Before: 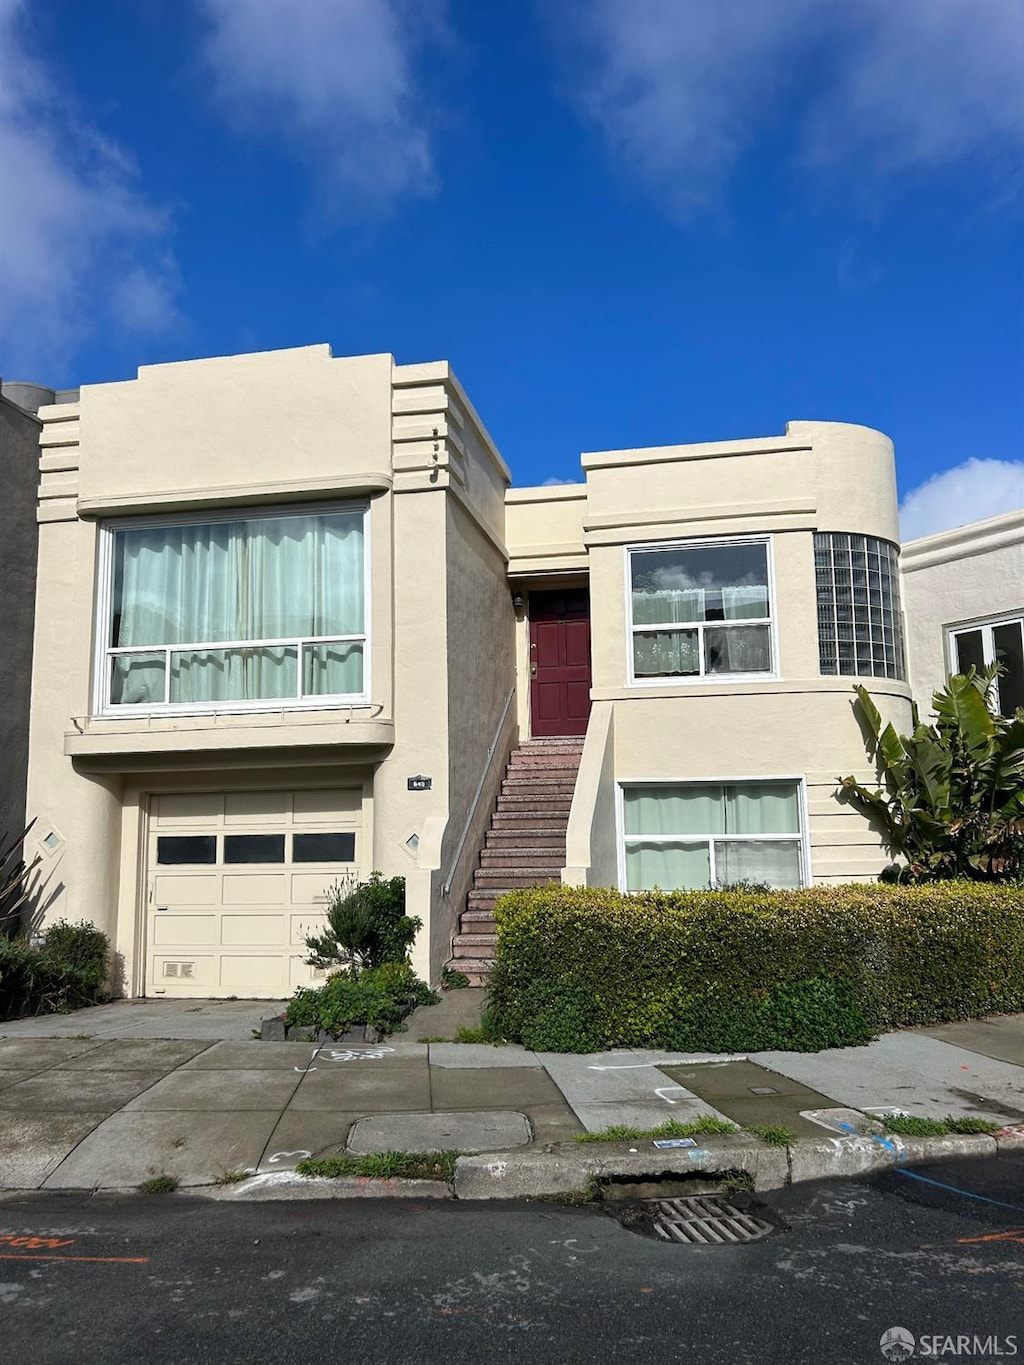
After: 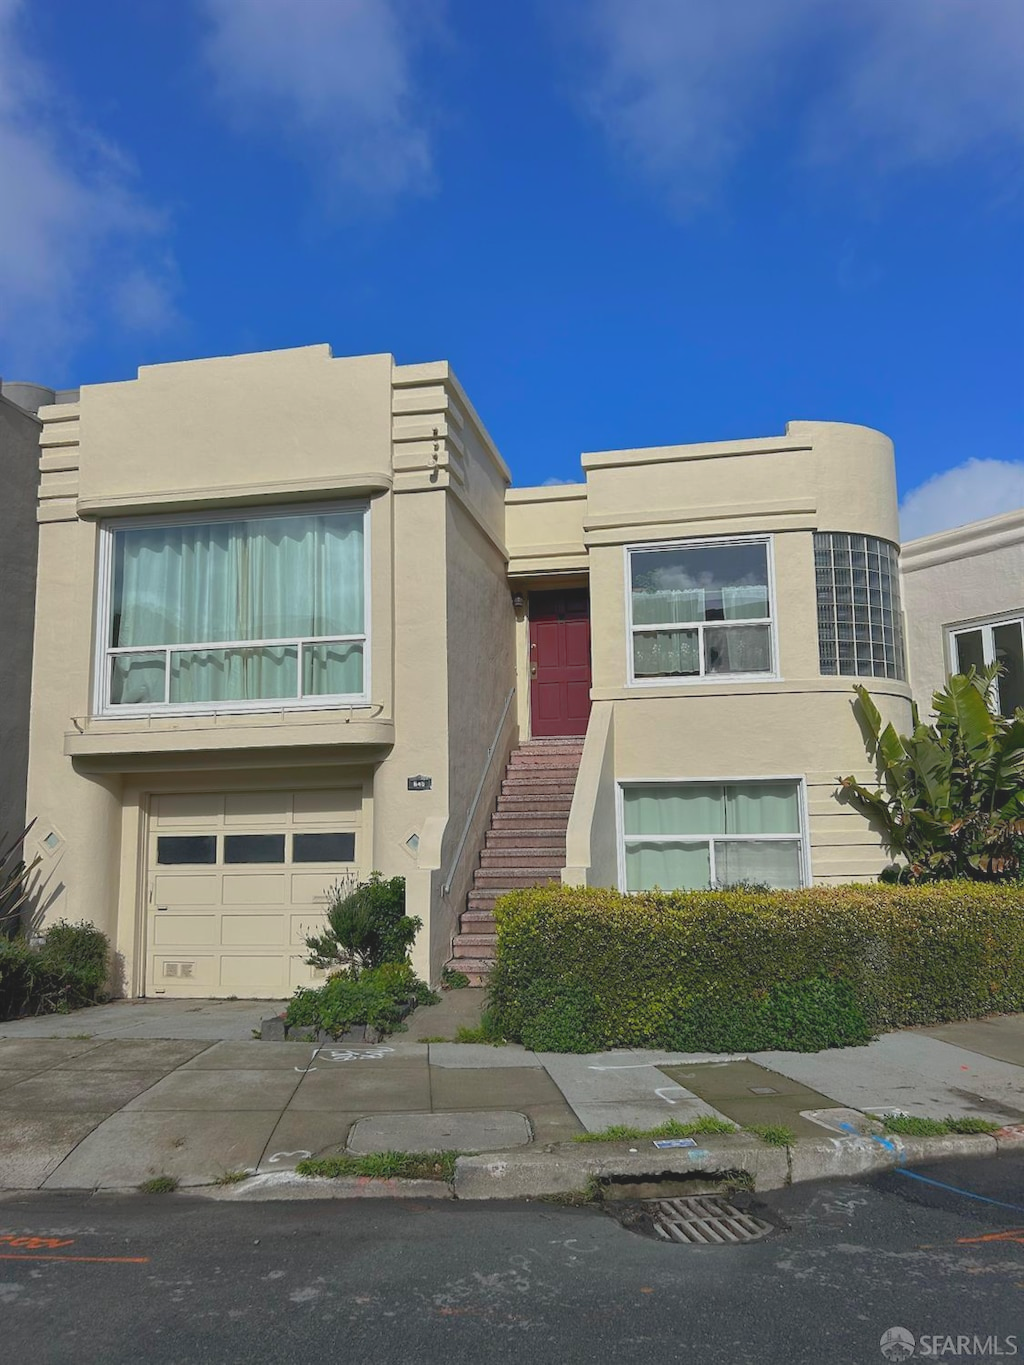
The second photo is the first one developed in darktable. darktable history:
bloom: size 3%, threshold 100%, strength 0%
local contrast: detail 69%
shadows and highlights: on, module defaults
